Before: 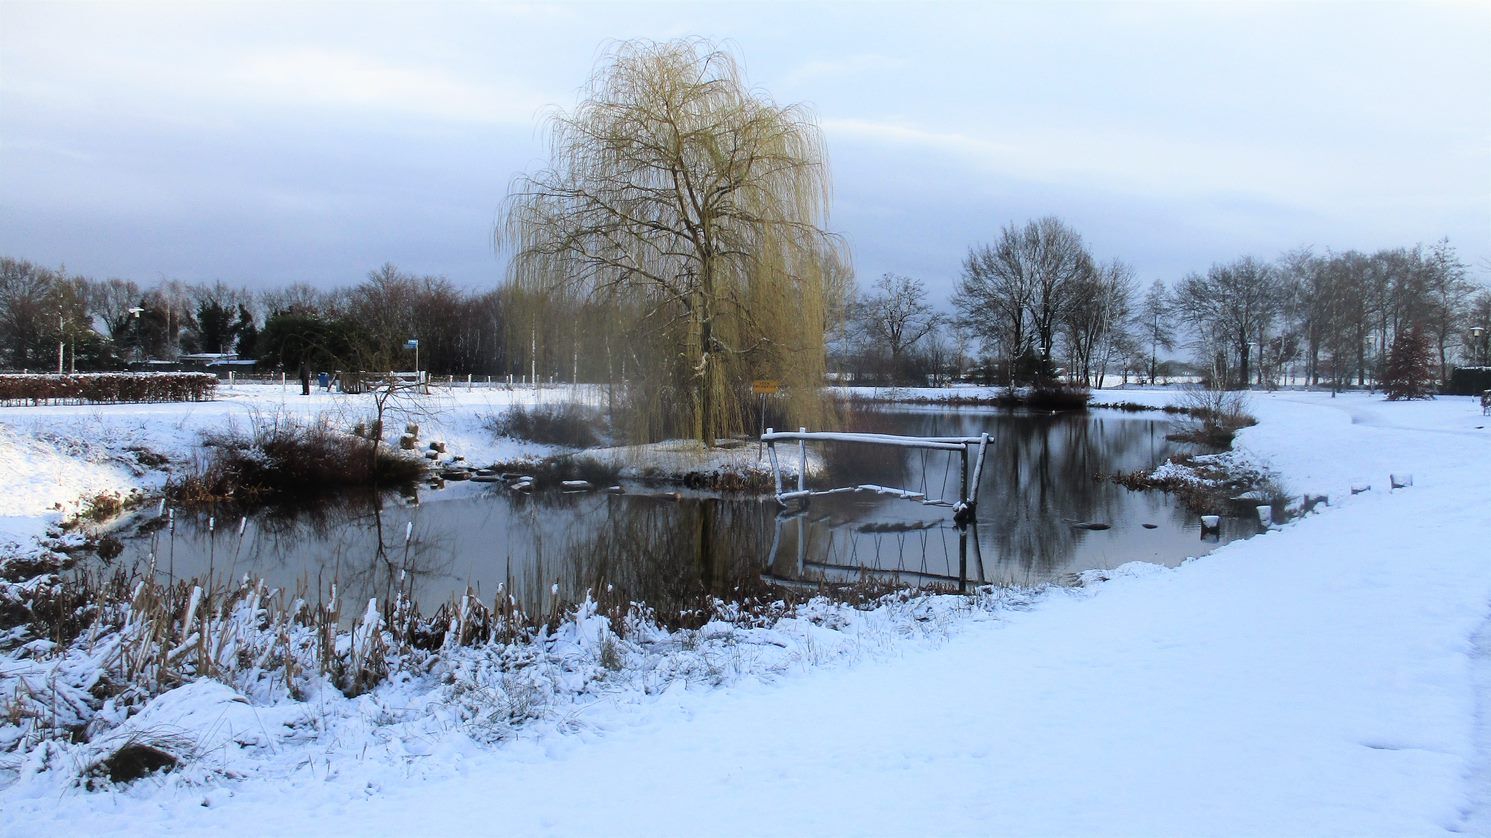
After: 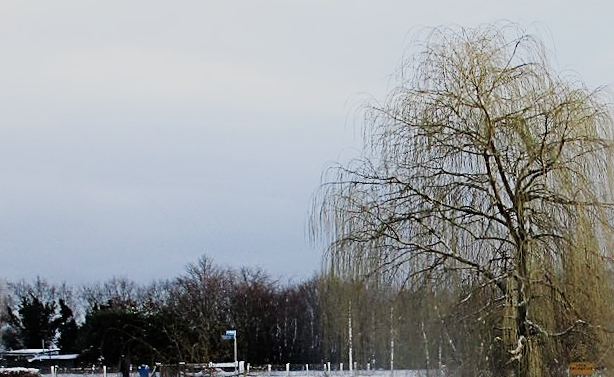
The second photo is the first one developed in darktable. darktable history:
crop and rotate: left 10.817%, top 0.062%, right 47.194%, bottom 53.626%
rotate and perspective: rotation -1.32°, lens shift (horizontal) -0.031, crop left 0.015, crop right 0.985, crop top 0.047, crop bottom 0.982
sharpen: radius 2.676, amount 0.669
sigmoid: skew -0.2, preserve hue 0%, red attenuation 0.1, red rotation 0.035, green attenuation 0.1, green rotation -0.017, blue attenuation 0.15, blue rotation -0.052, base primaries Rec2020
